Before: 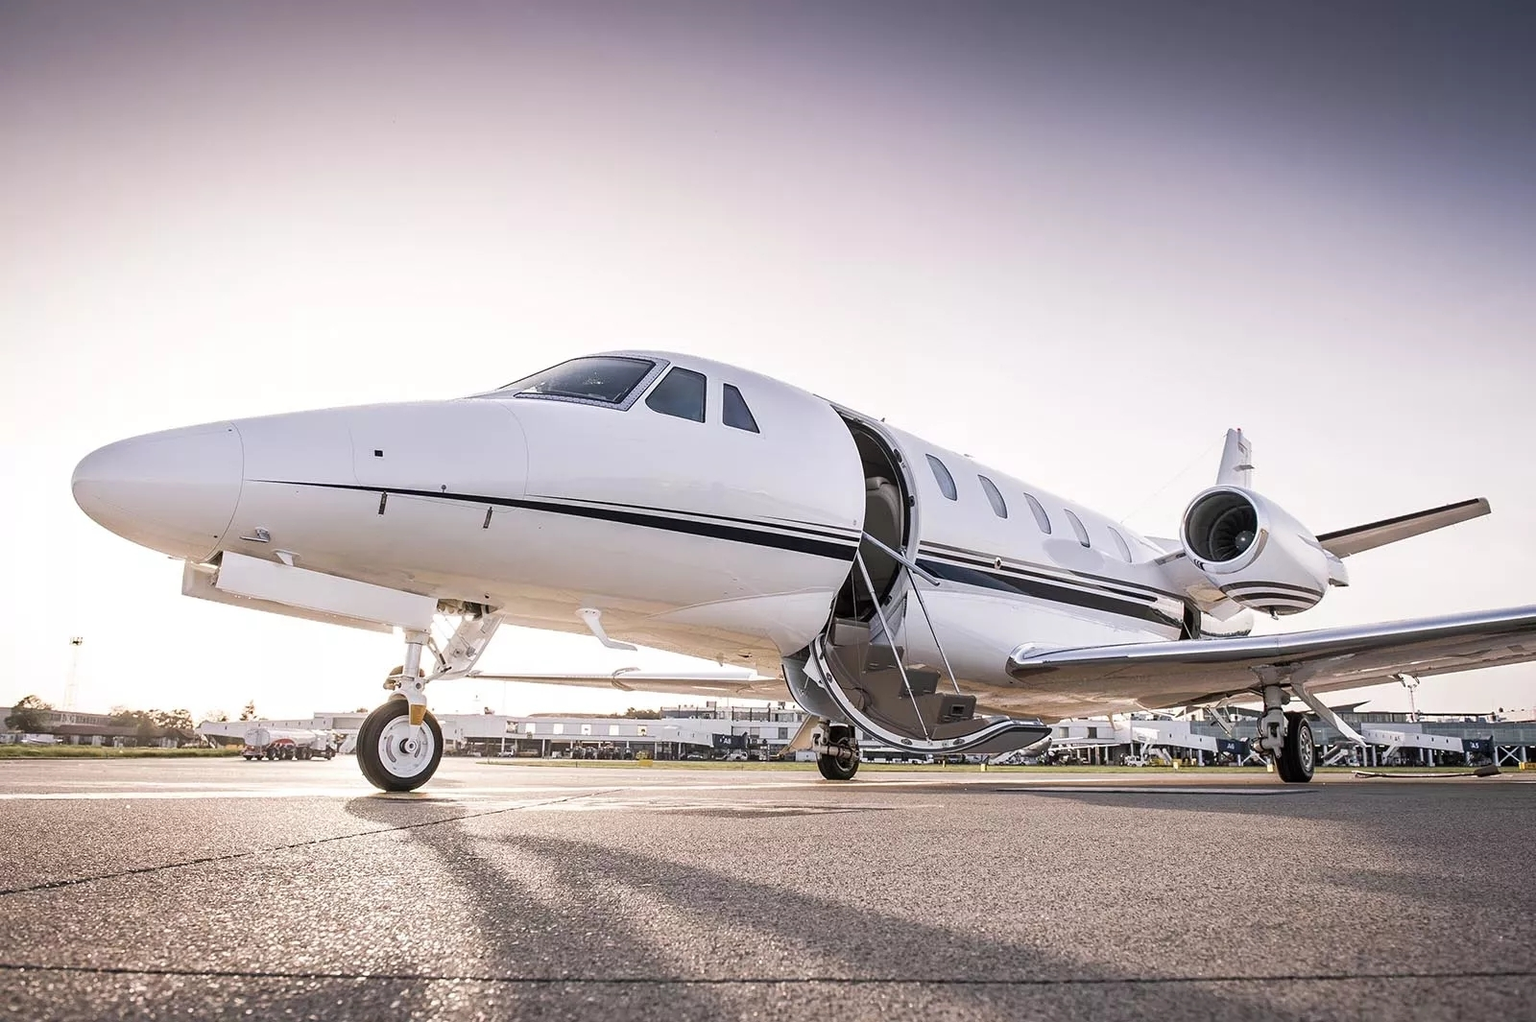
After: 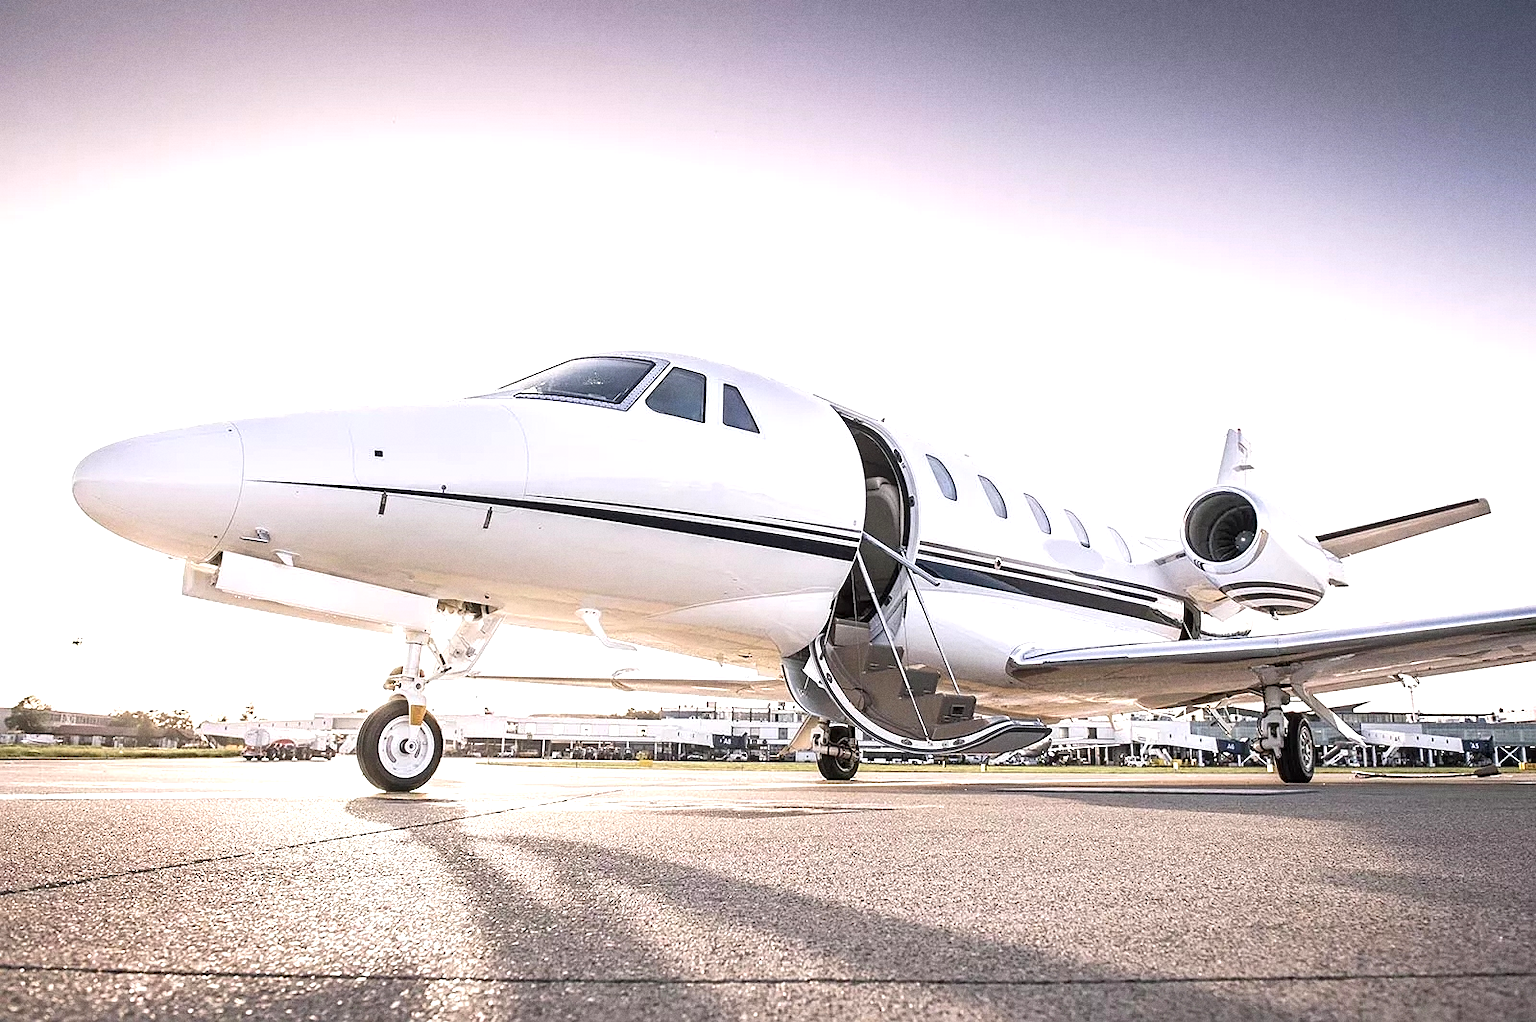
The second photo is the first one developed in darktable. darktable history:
tone equalizer: on, module defaults
sharpen: radius 1.272, amount 0.305, threshold 0
exposure: black level correction 0, exposure 0.7 EV, compensate exposure bias true, compensate highlight preservation false
grain: coarseness 0.47 ISO
